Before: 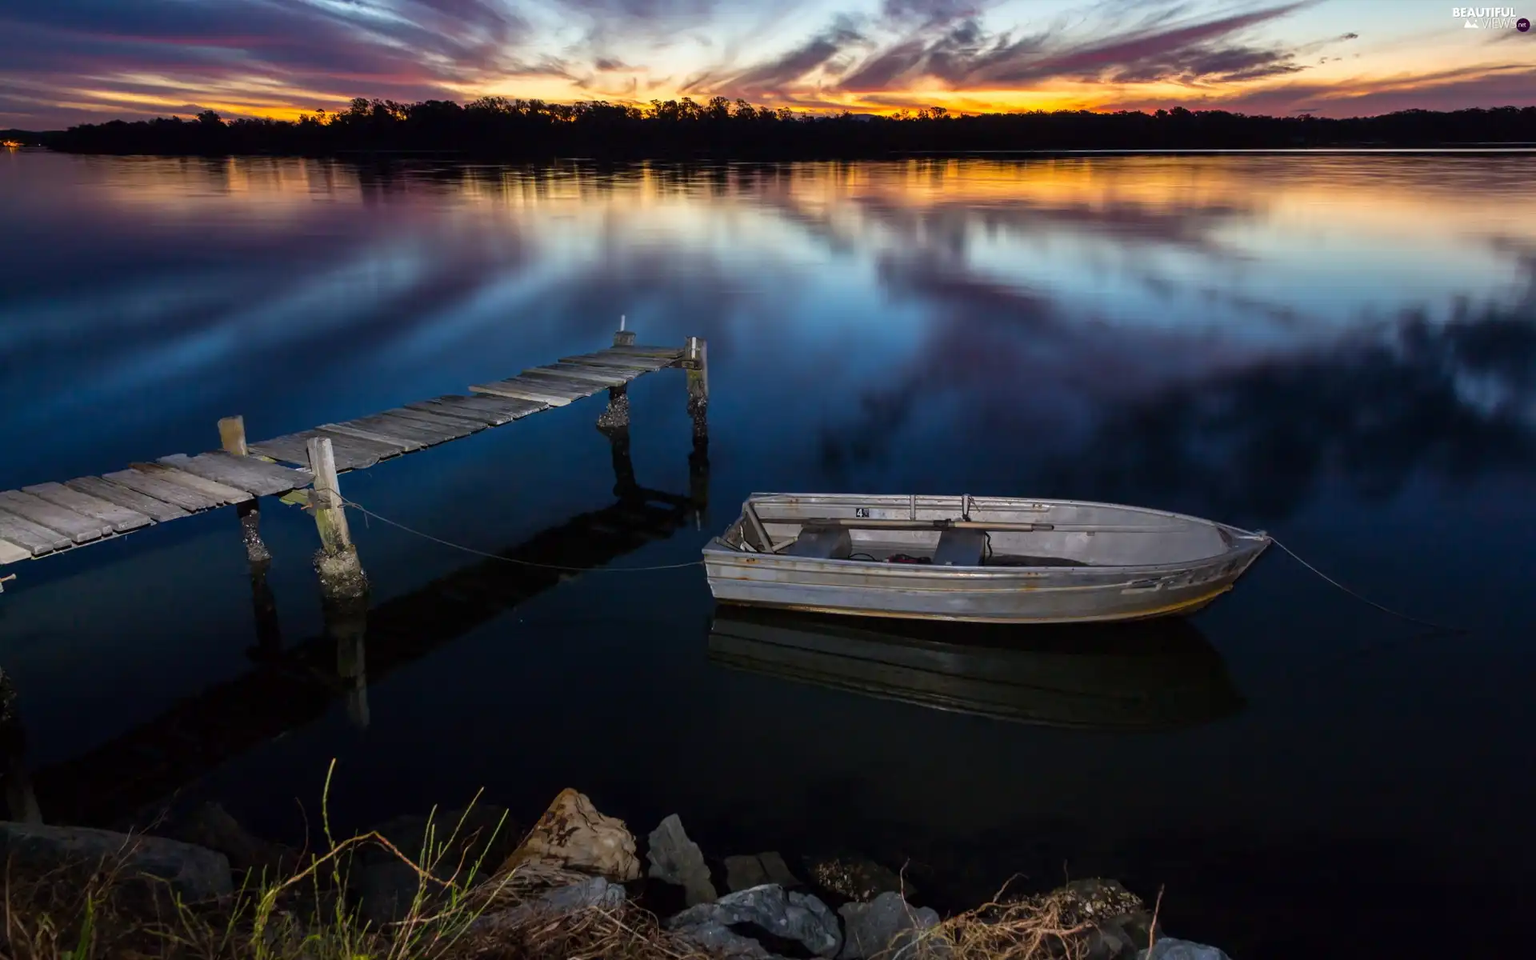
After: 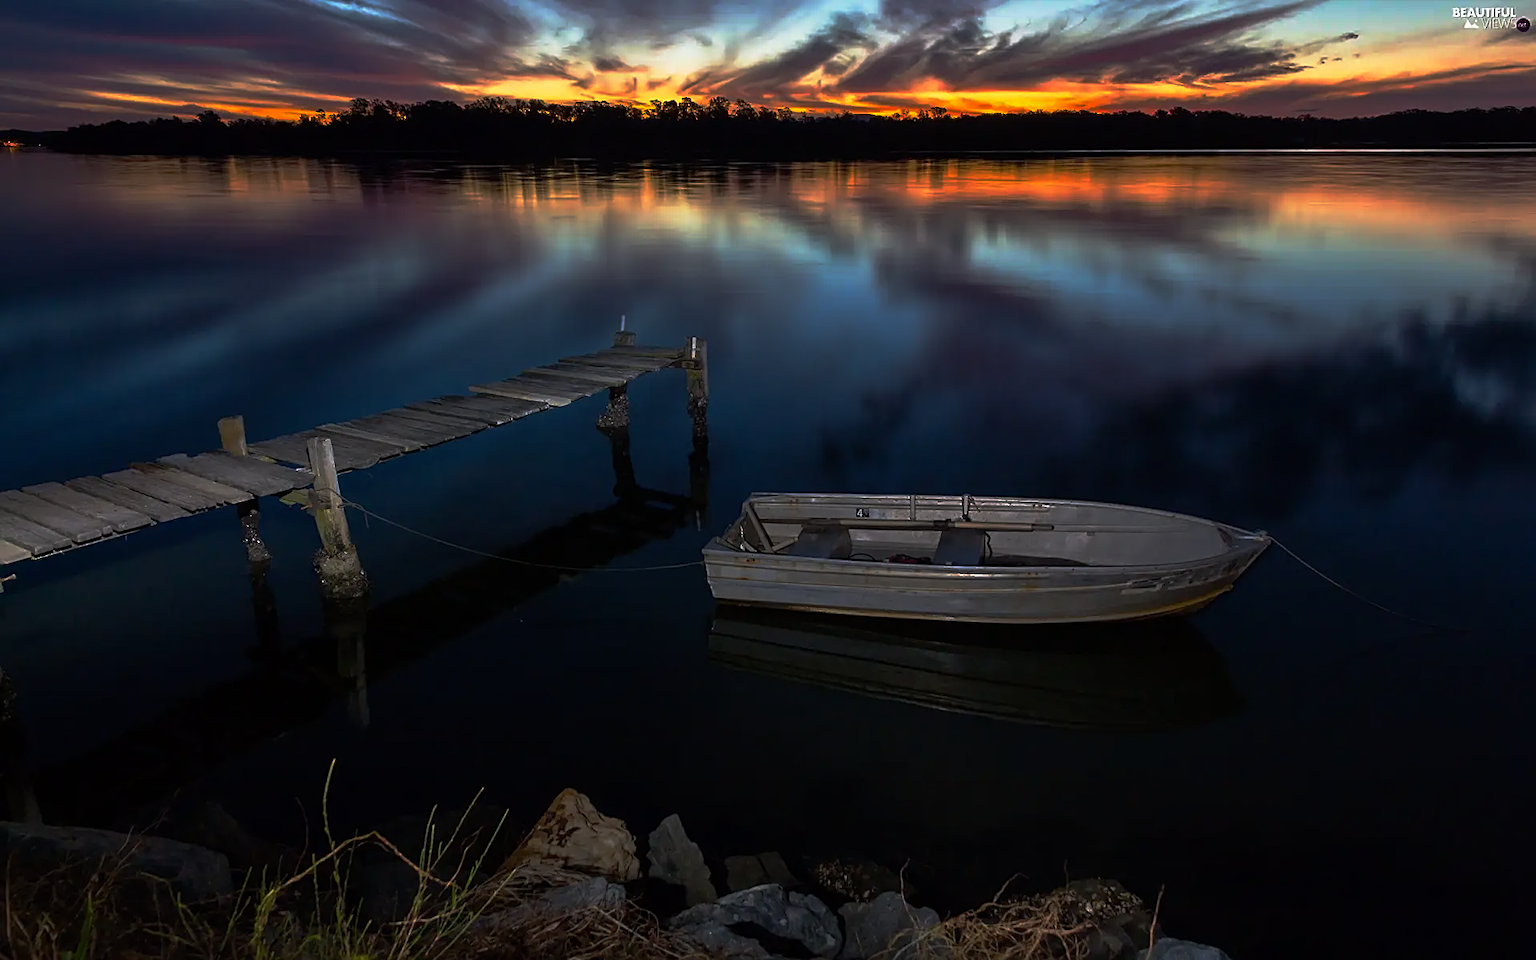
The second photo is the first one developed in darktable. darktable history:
sharpen: on, module defaults
base curve: curves: ch0 [(0, 0) (0.564, 0.291) (0.802, 0.731) (1, 1)], preserve colors none
